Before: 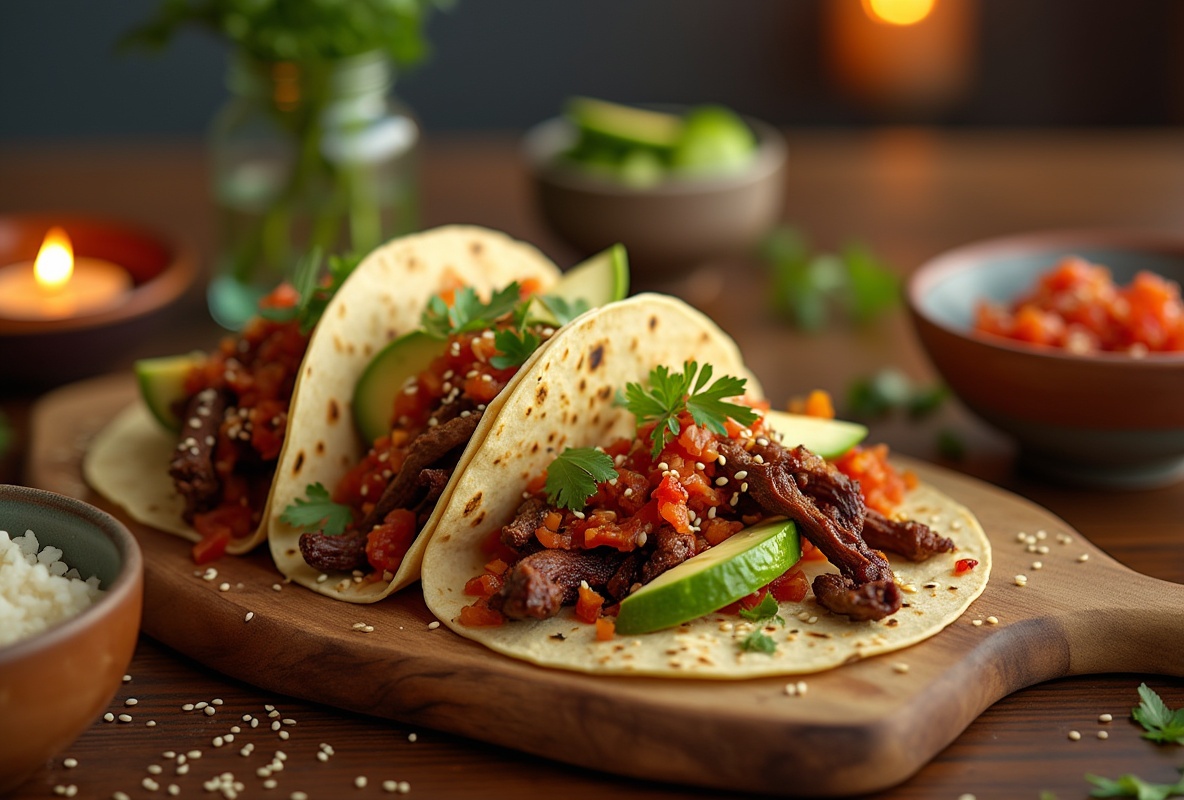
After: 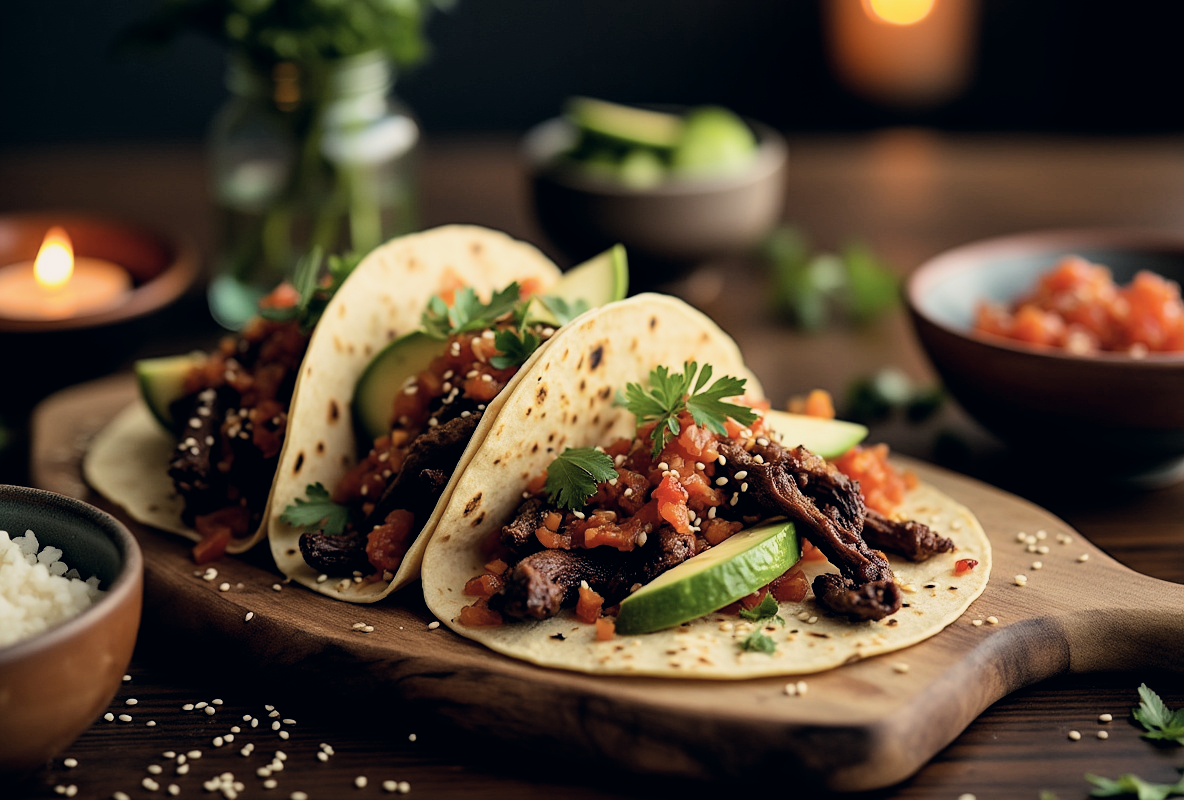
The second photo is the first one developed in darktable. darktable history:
color correction: highlights a* 2.75, highlights b* 5, shadows a* -2.04, shadows b* -4.84, saturation 0.8
exposure: exposure 0.207 EV, compensate highlight preservation false
filmic rgb: black relative exposure -5 EV, hardness 2.88, contrast 1.5
